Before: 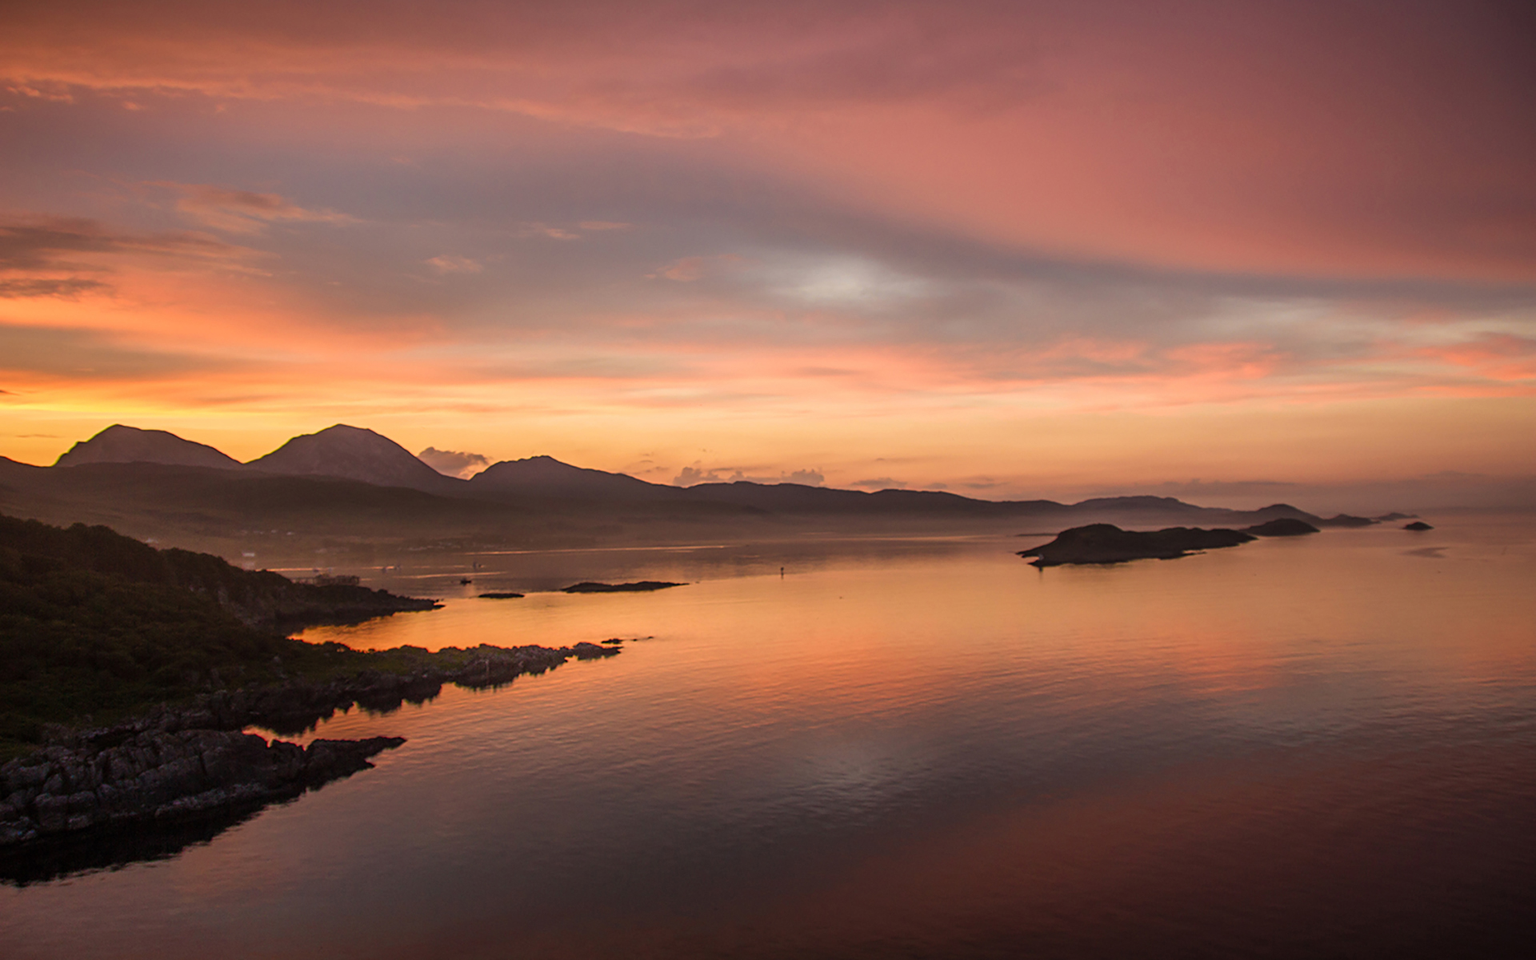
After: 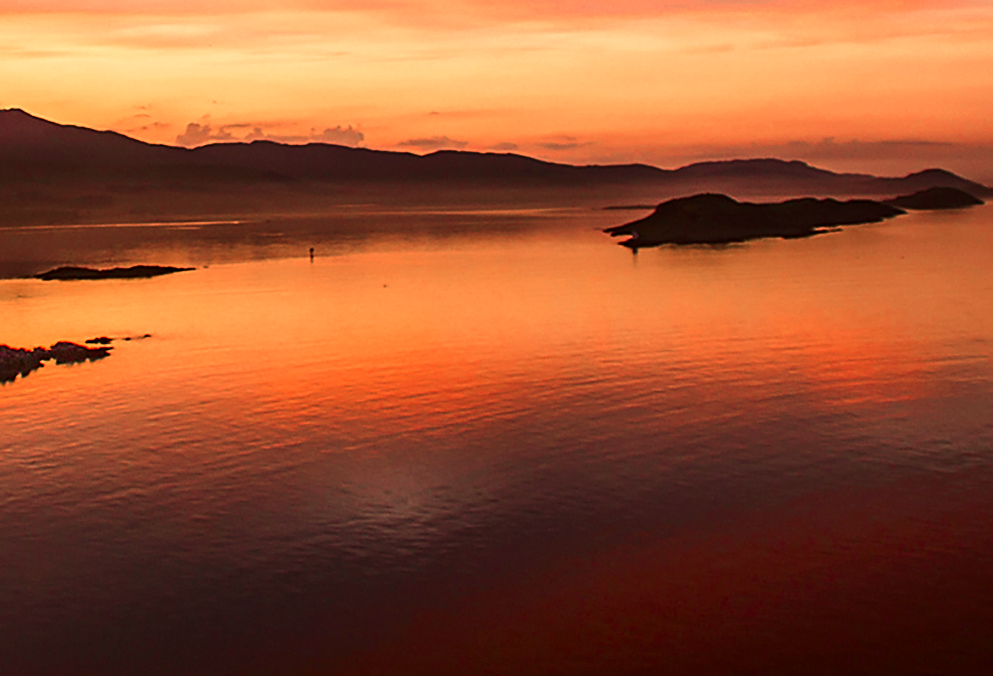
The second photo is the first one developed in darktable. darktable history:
crop: left 34.692%, top 38.455%, right 13.548%, bottom 5.177%
contrast brightness saturation: contrast 0.131, brightness -0.061, saturation 0.154
sharpen: on, module defaults
exposure: exposure -0.043 EV, compensate highlight preservation false
color zones: curves: ch1 [(0, 0.708) (0.088, 0.648) (0.245, 0.187) (0.429, 0.326) (0.571, 0.498) (0.714, 0.5) (0.857, 0.5) (1, 0.708)]
tone equalizer: -8 EV -0.452 EV, -7 EV -0.416 EV, -6 EV -0.356 EV, -5 EV -0.229 EV, -3 EV 0.229 EV, -2 EV 0.319 EV, -1 EV 0.4 EV, +0 EV 0.424 EV, edges refinement/feathering 500, mask exposure compensation -1.24 EV, preserve details no
color correction: highlights a* 20.57, highlights b* 19.64
